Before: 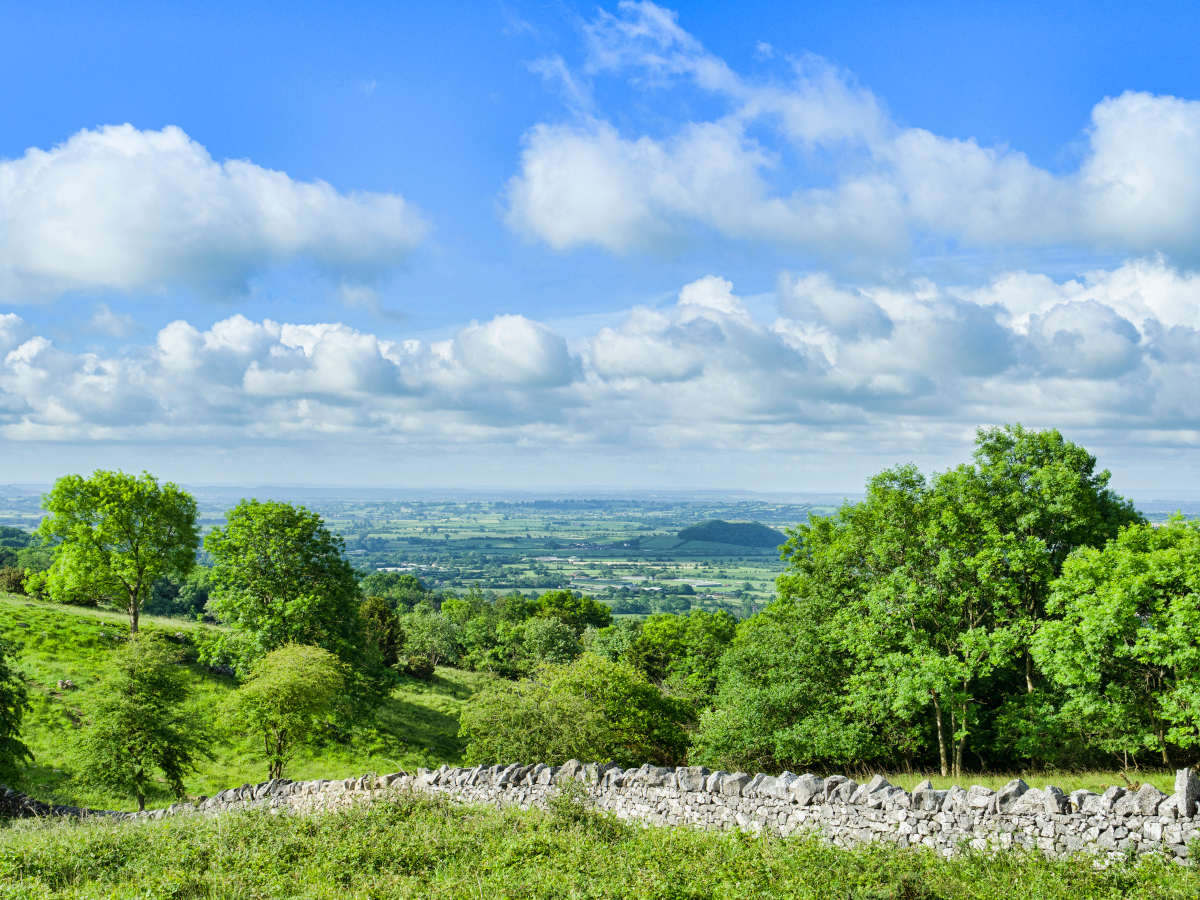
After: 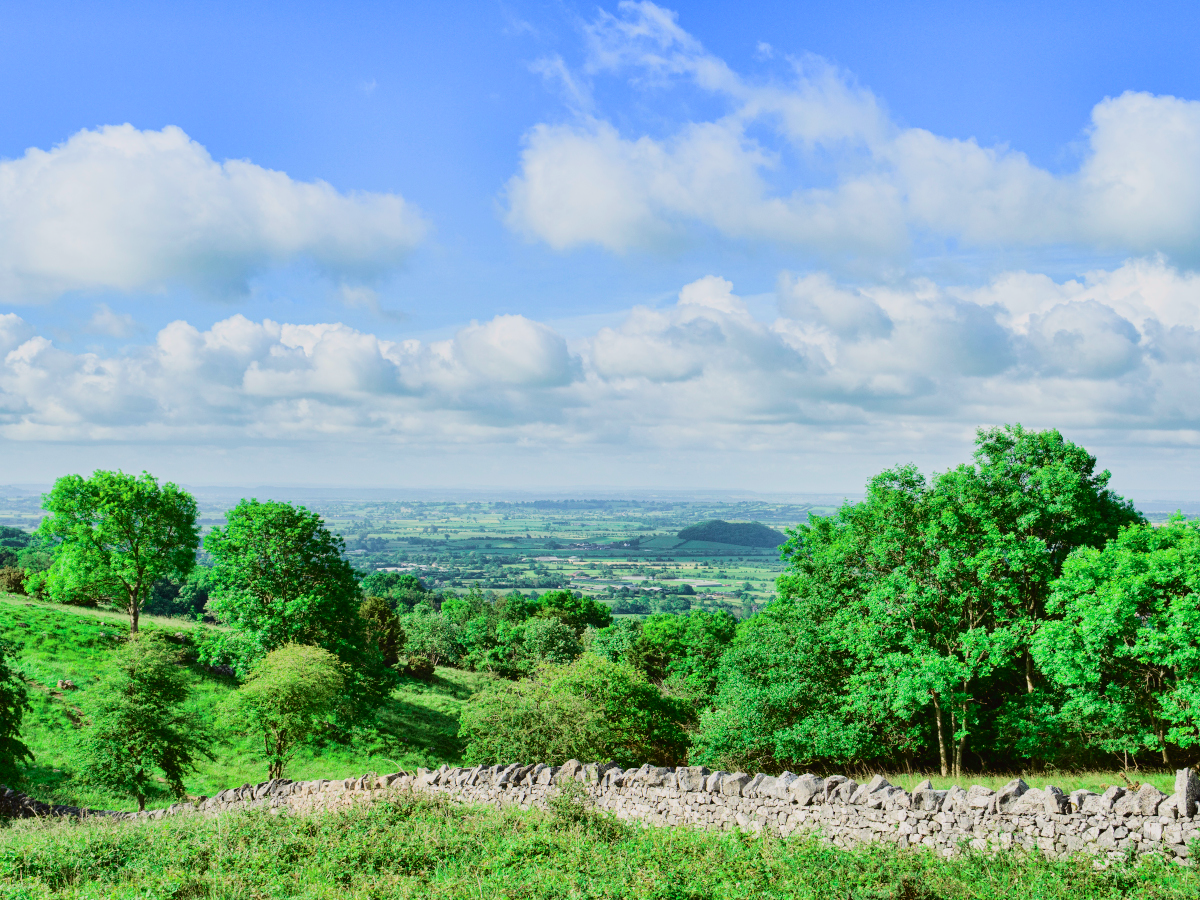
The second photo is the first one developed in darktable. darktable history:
tone curve: curves: ch0 [(0, 0.019) (0.204, 0.162) (0.491, 0.519) (0.748, 0.765) (1, 0.919)]; ch1 [(0, 0) (0.201, 0.113) (0.372, 0.282) (0.443, 0.434) (0.496, 0.504) (0.566, 0.585) (0.761, 0.803) (1, 1)]; ch2 [(0, 0) (0.434, 0.447) (0.483, 0.487) (0.555, 0.563) (0.697, 0.68) (1, 1)], color space Lab, independent channels, preserve colors none
